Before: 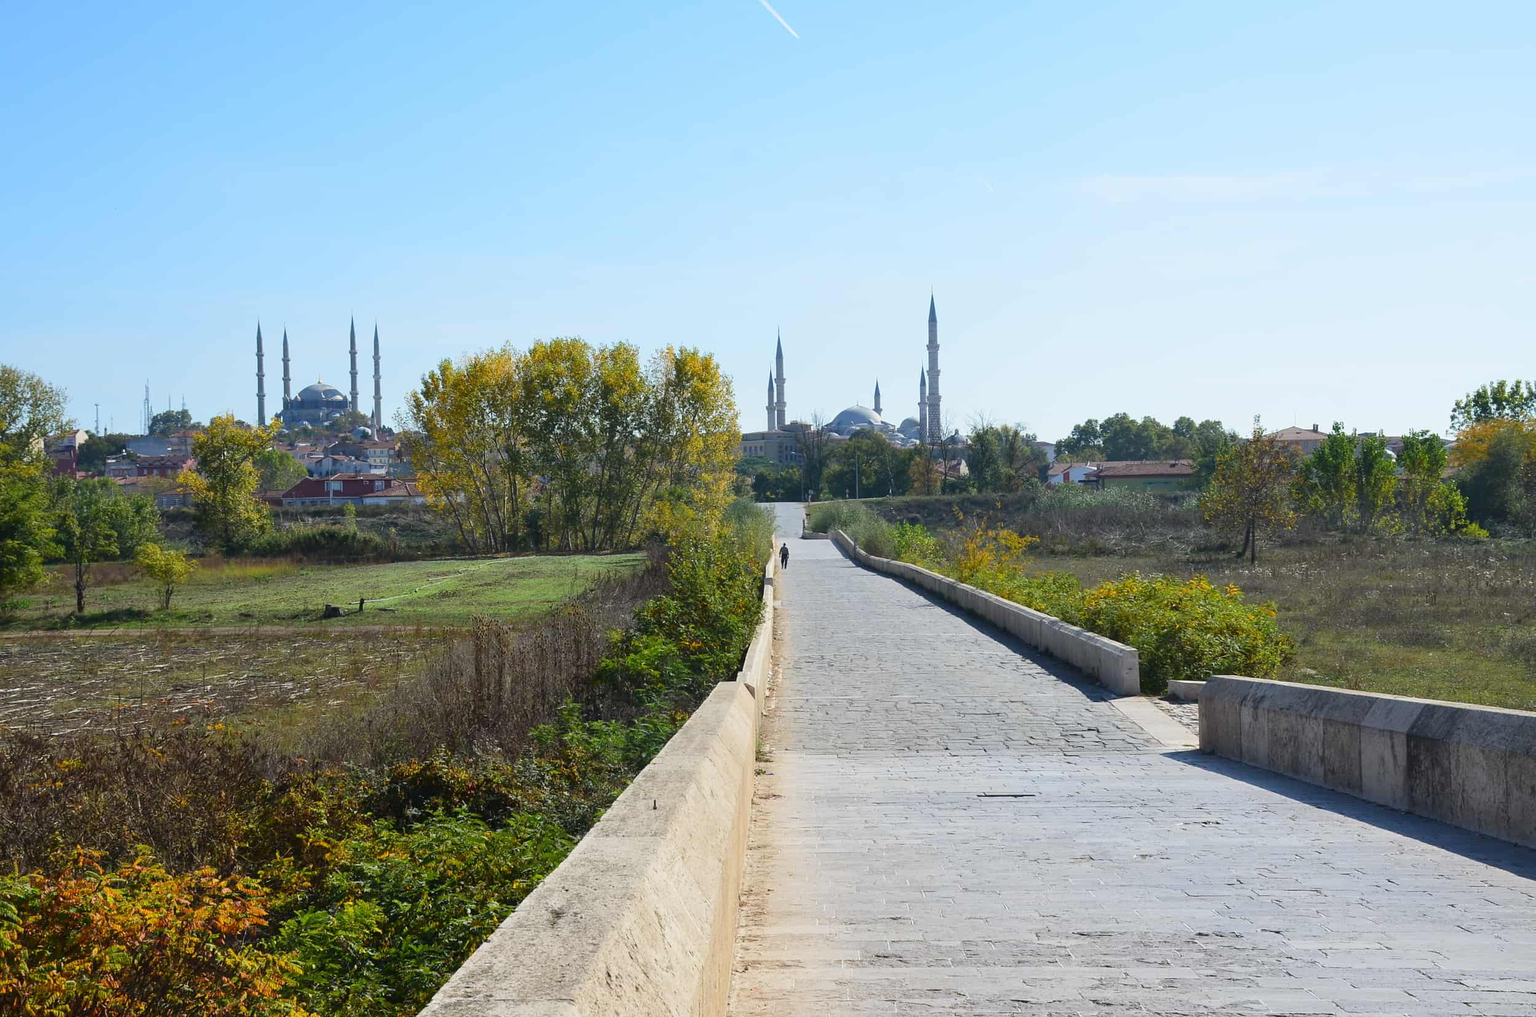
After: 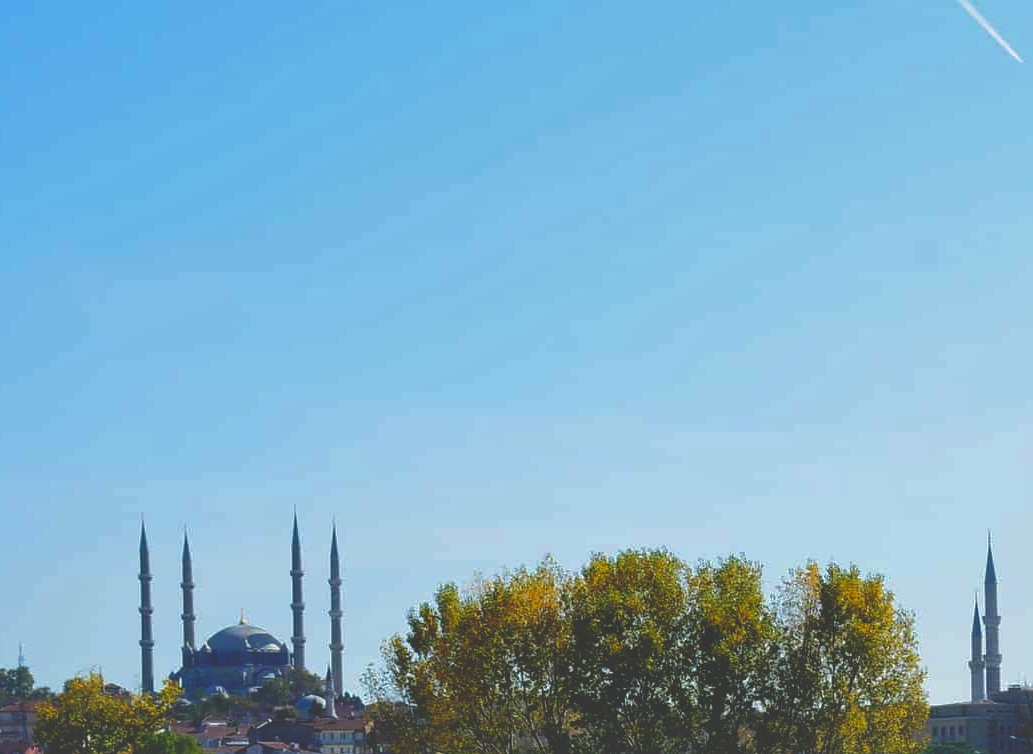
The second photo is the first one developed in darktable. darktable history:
base curve: curves: ch0 [(0, 0.02) (0.083, 0.036) (1, 1)], preserve colors none
shadows and highlights: highlights color adjustment 0.124%
crop and rotate: left 11.137%, top 0.051%, right 47.543%, bottom 54.416%
